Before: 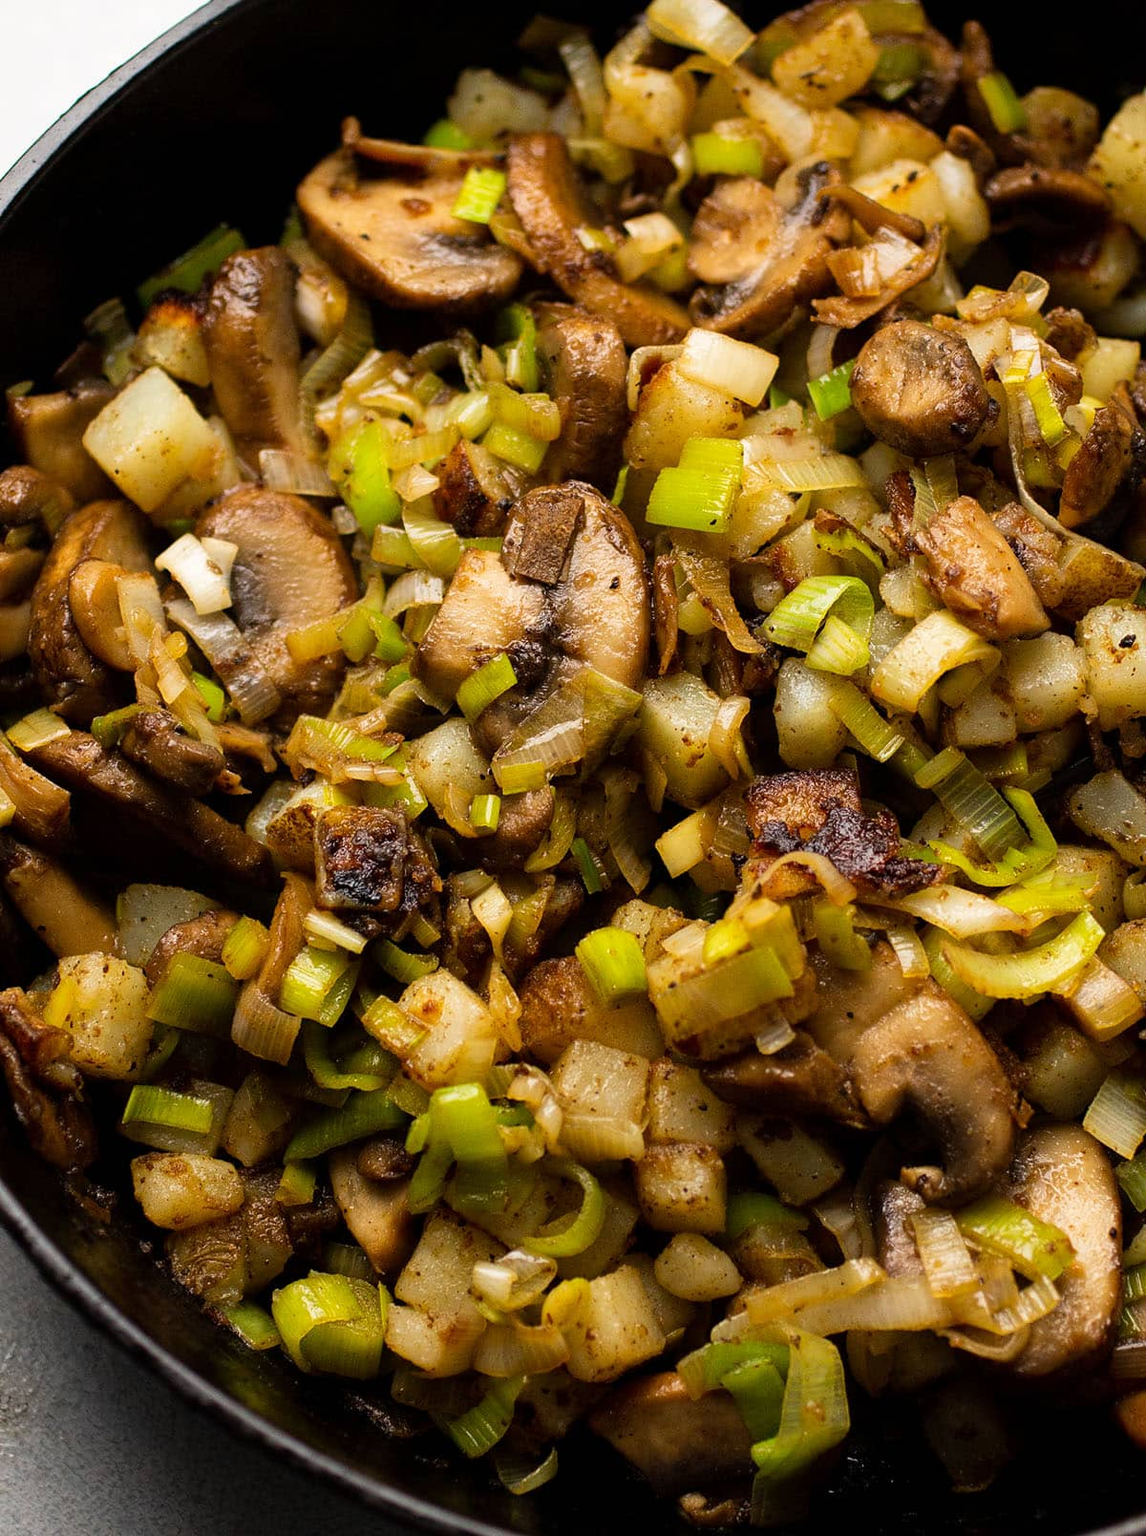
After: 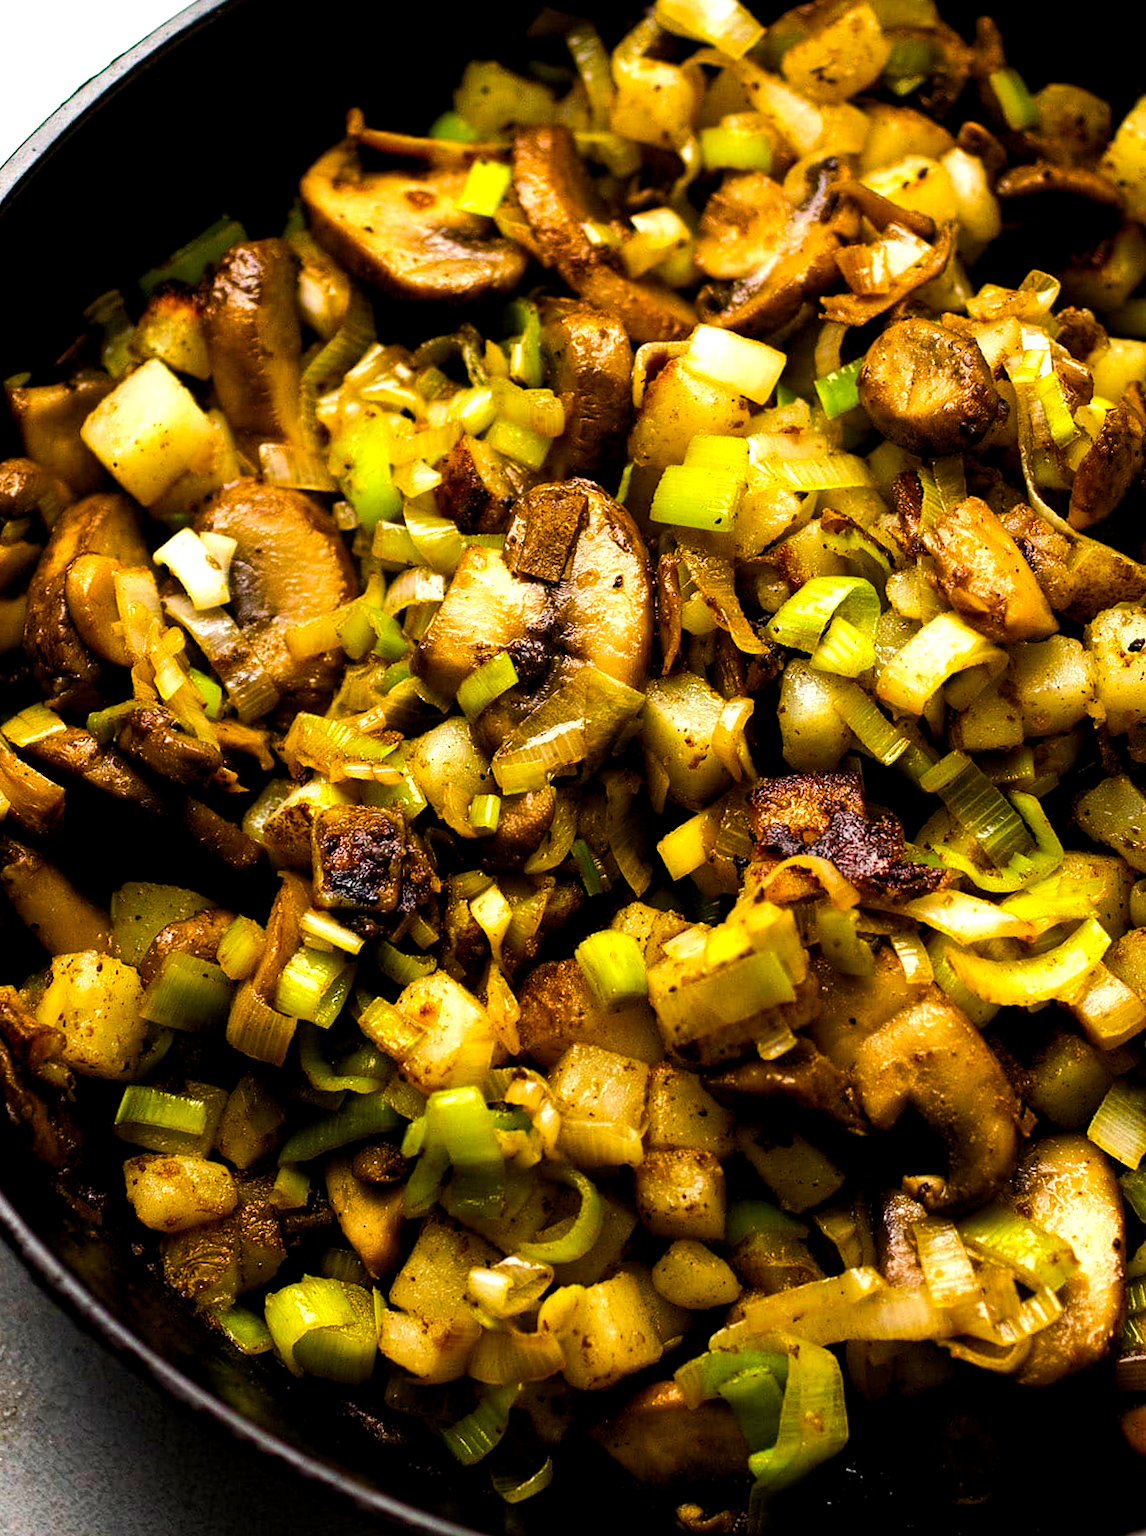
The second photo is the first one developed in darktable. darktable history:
color balance rgb: global offset › luminance -0.37%, perceptual saturation grading › highlights -17.77%, perceptual saturation grading › mid-tones 33.1%, perceptual saturation grading › shadows 50.52%, perceptual brilliance grading › highlights 20%, perceptual brilliance grading › mid-tones 20%, perceptual brilliance grading › shadows -20%, global vibrance 50%
white balance: emerald 1
crop and rotate: angle -0.5°
